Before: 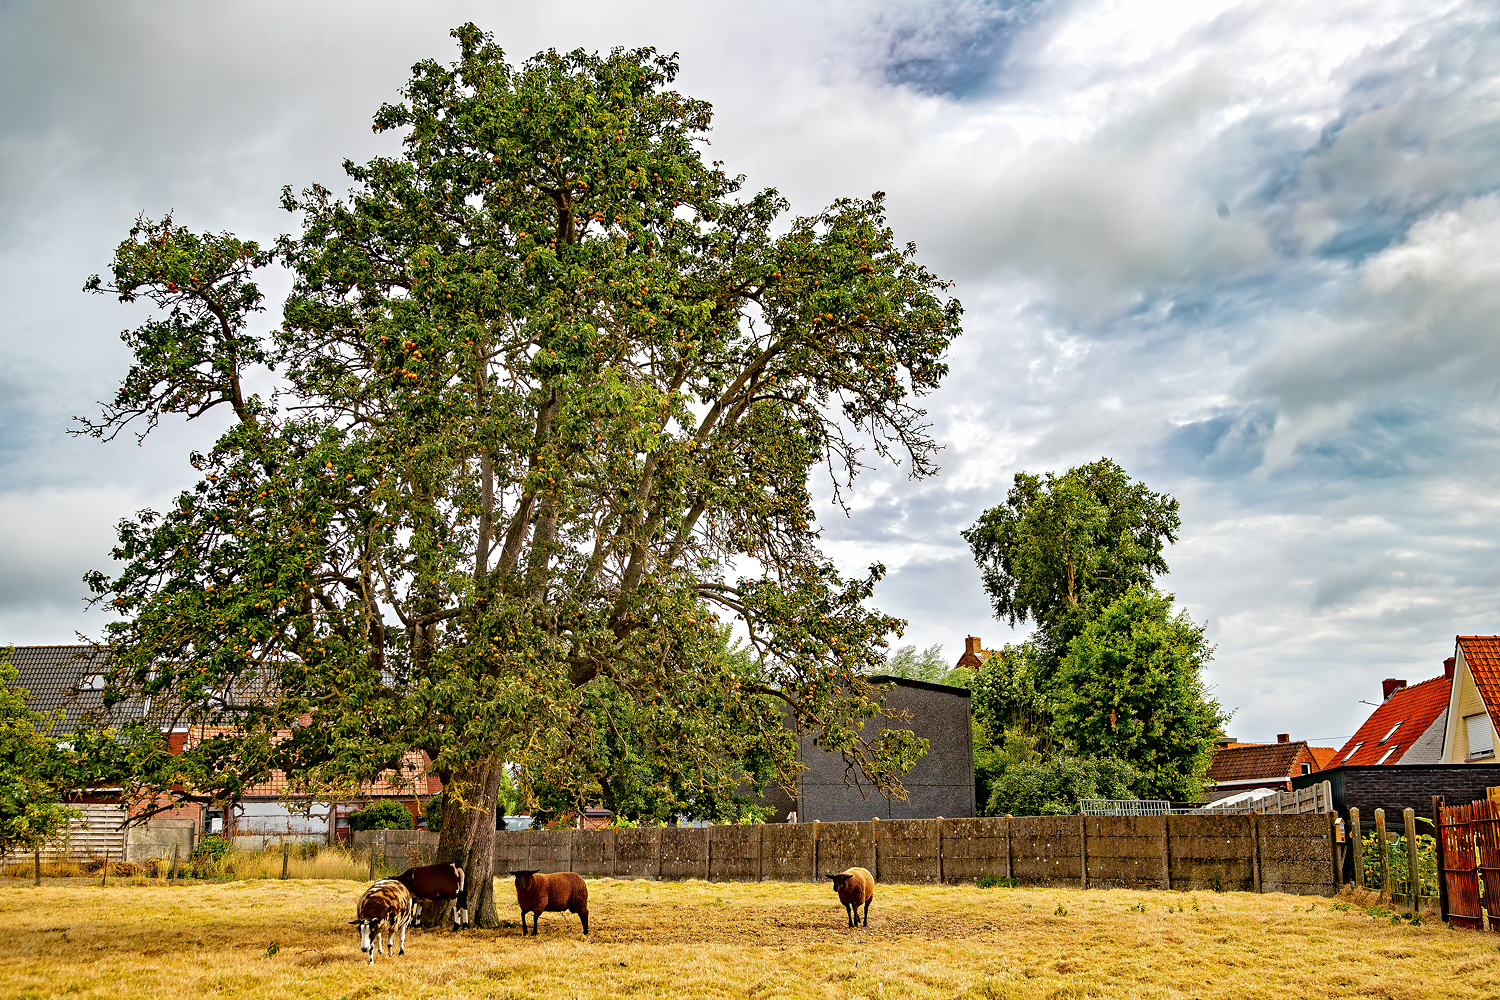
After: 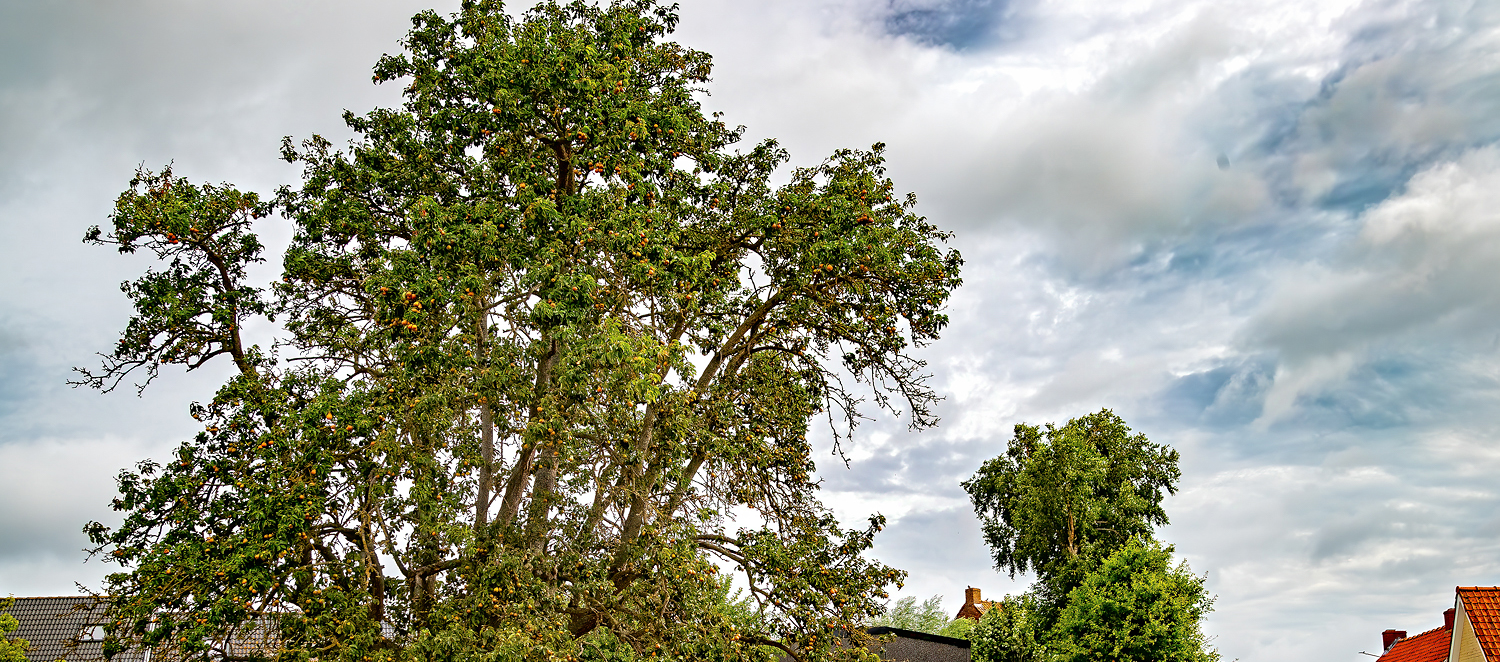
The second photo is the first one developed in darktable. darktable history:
crop and rotate: top 4.973%, bottom 28.751%
